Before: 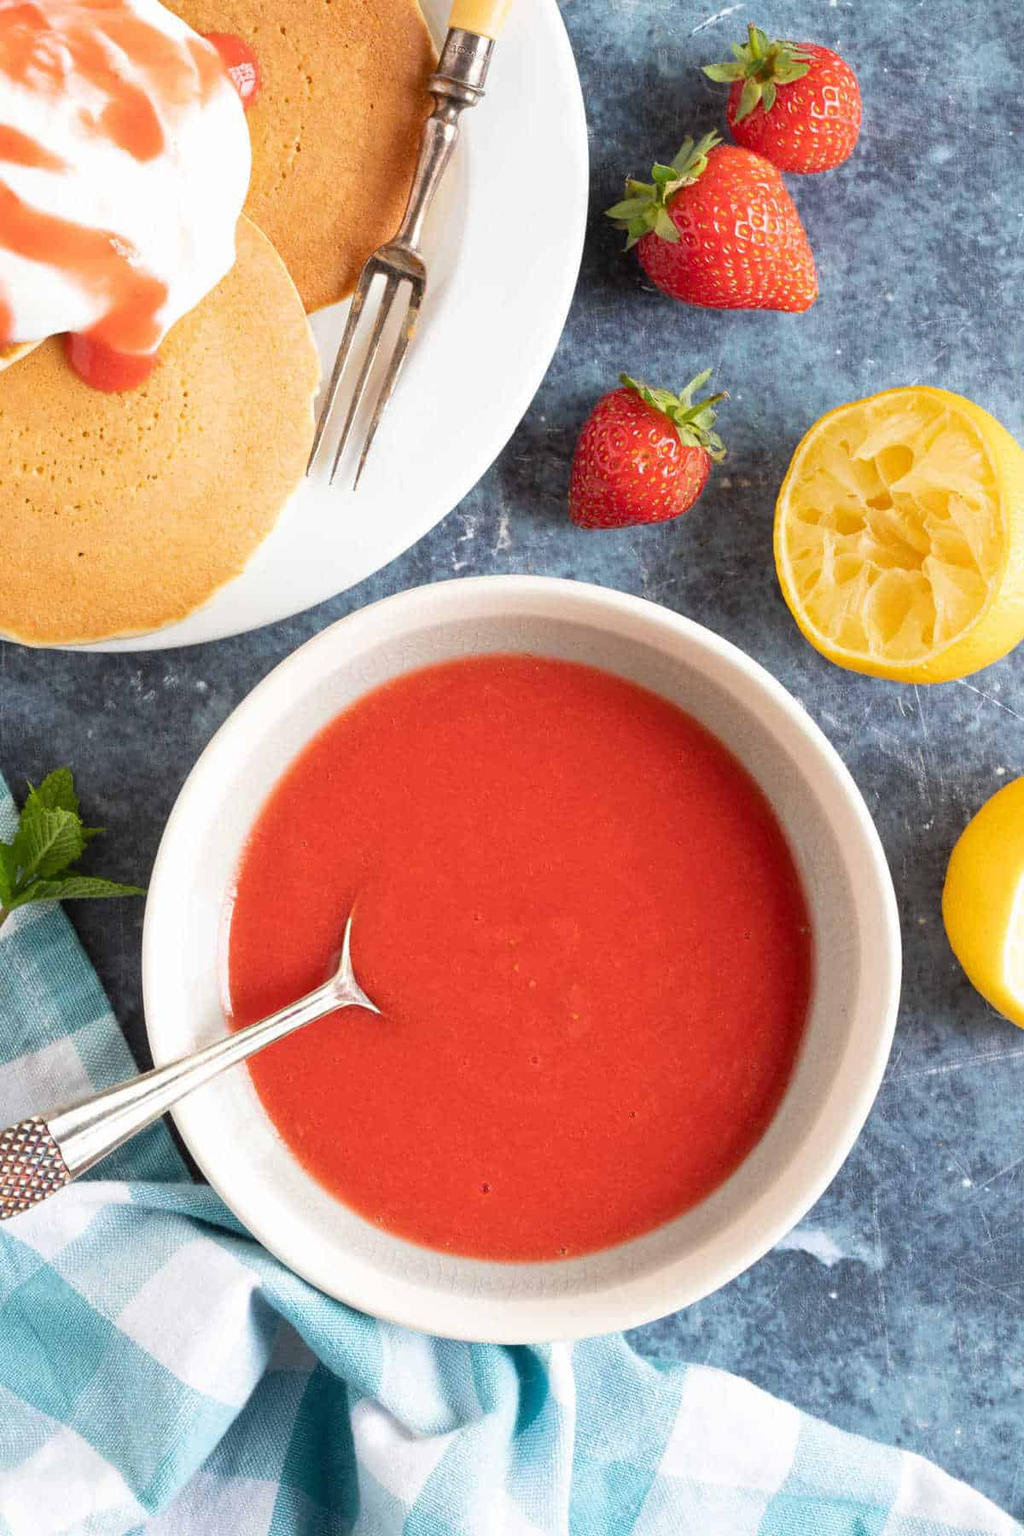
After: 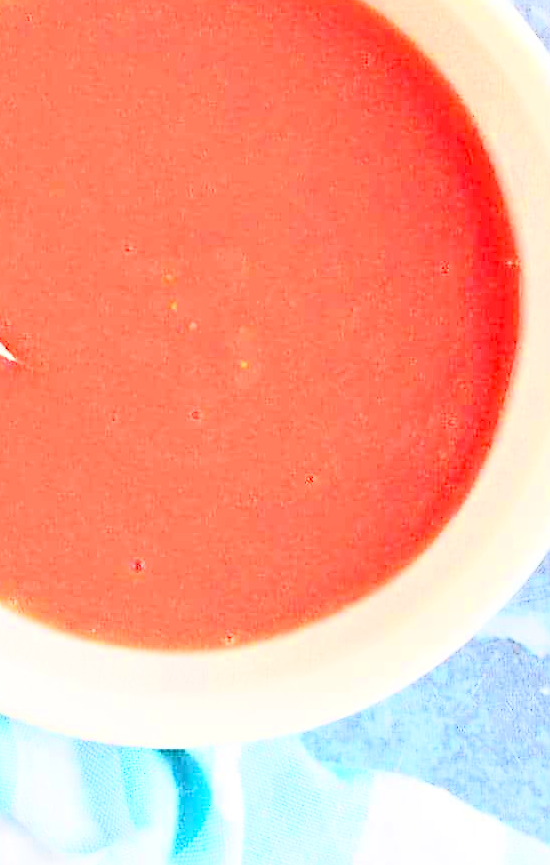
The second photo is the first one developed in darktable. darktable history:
tone curve: curves: ch0 [(0, 0) (0.417, 0.851) (1, 1)]
crop: left 35.979%, top 45.979%, right 18.159%, bottom 5.932%
sharpen: on, module defaults
